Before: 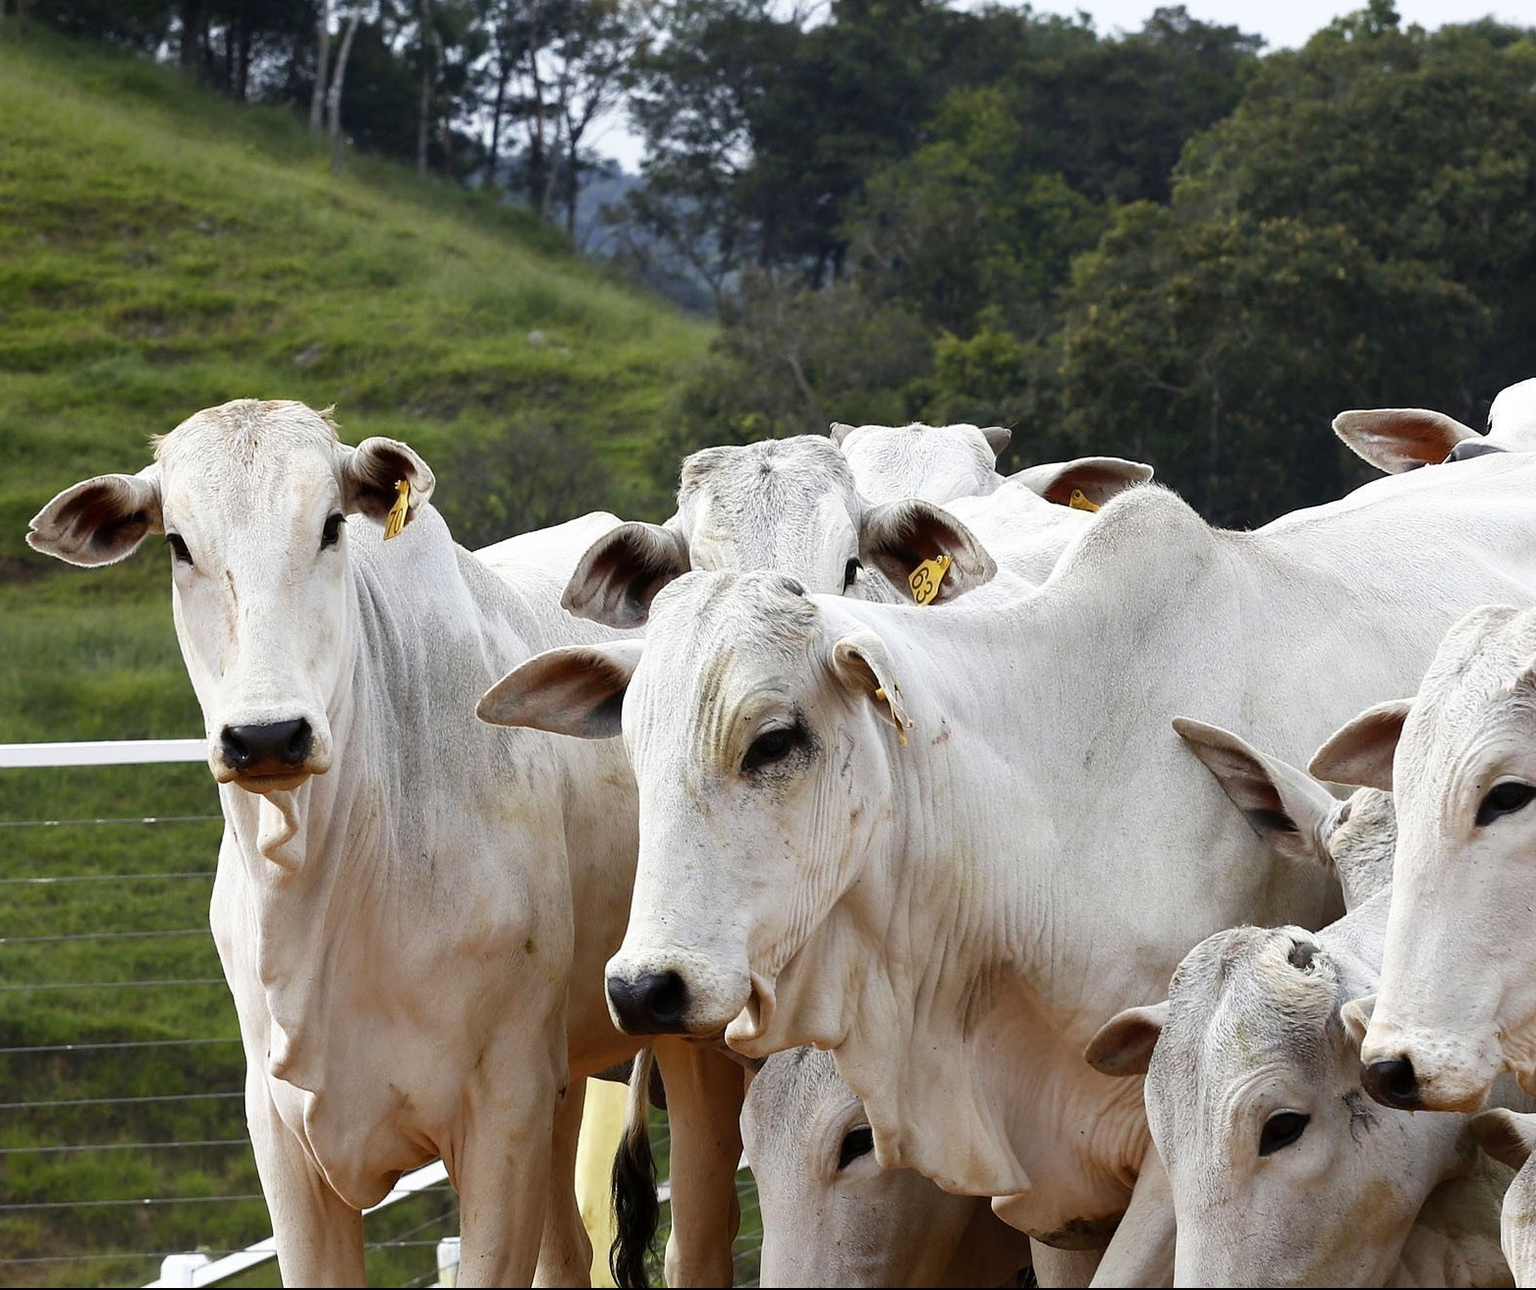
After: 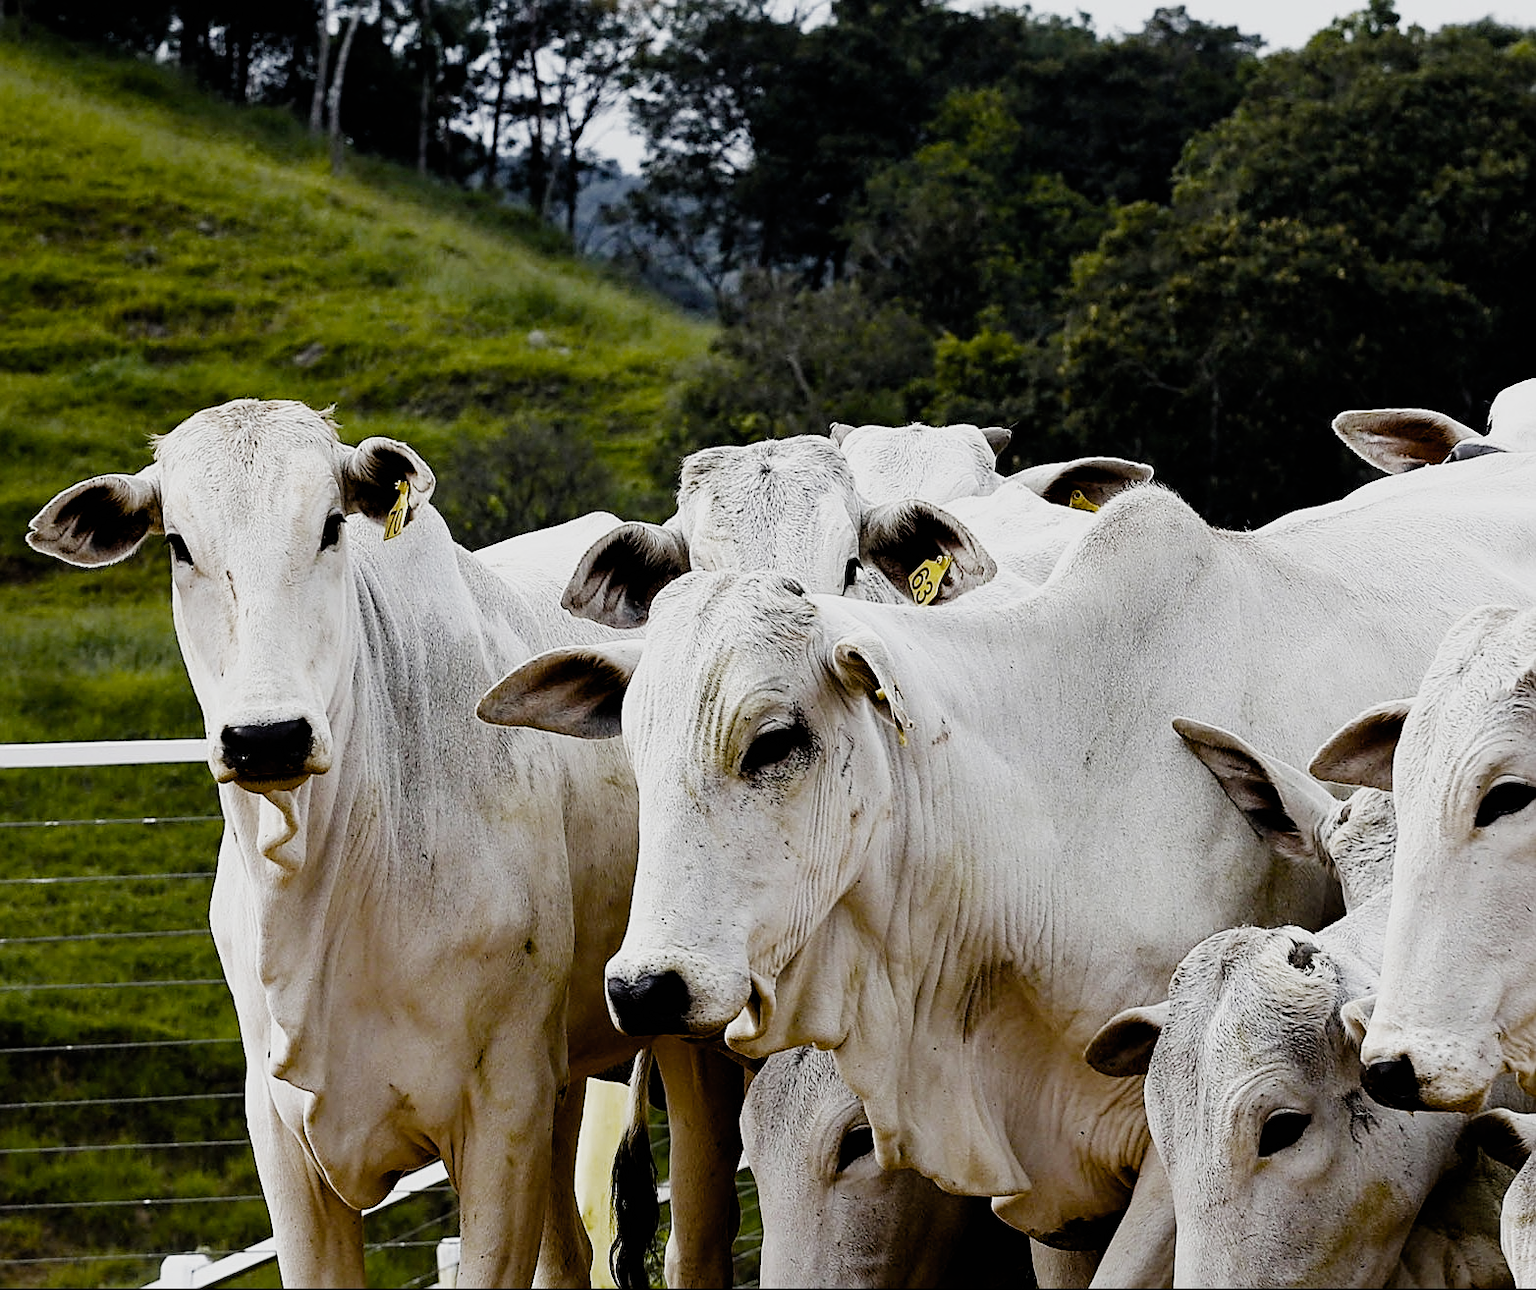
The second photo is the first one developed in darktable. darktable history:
sharpen: on, module defaults
color balance rgb: perceptual saturation grading › global saturation 19.546%, global vibrance 50.609%
haze removal: compatibility mode true, adaptive false
filmic rgb: black relative exposure -5.07 EV, white relative exposure 3.95 EV, hardness 2.89, contrast 1.3, highlights saturation mix -30.05%, preserve chrominance no, color science v4 (2020)
